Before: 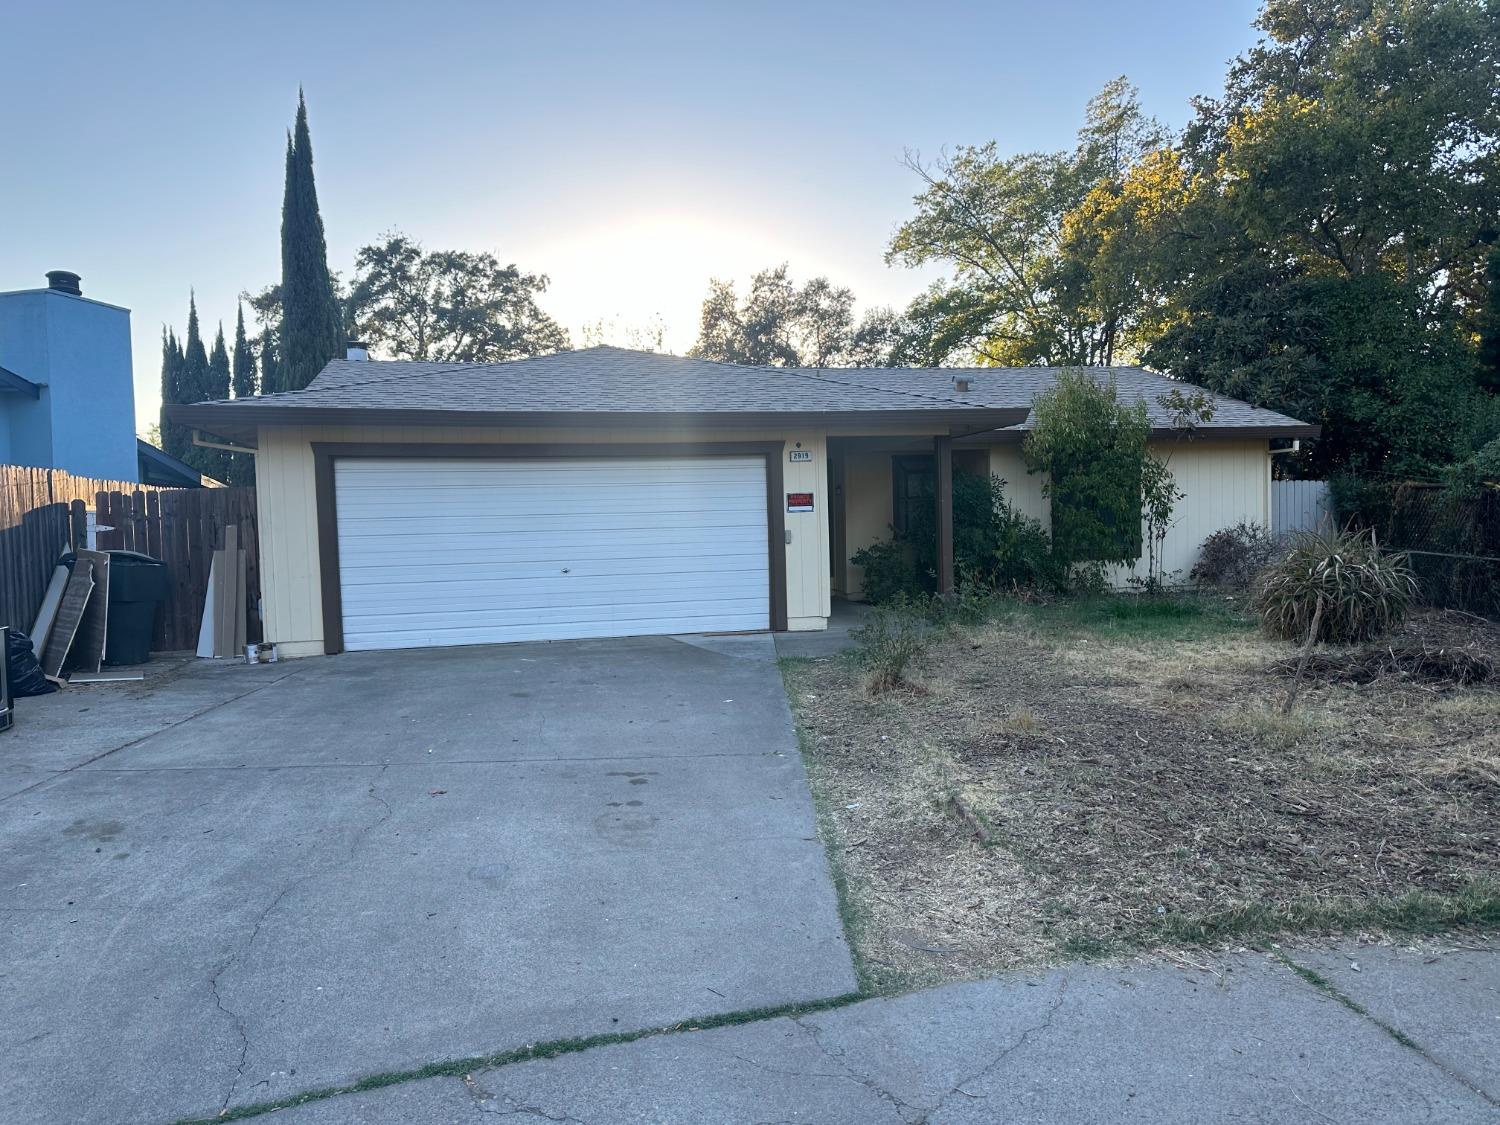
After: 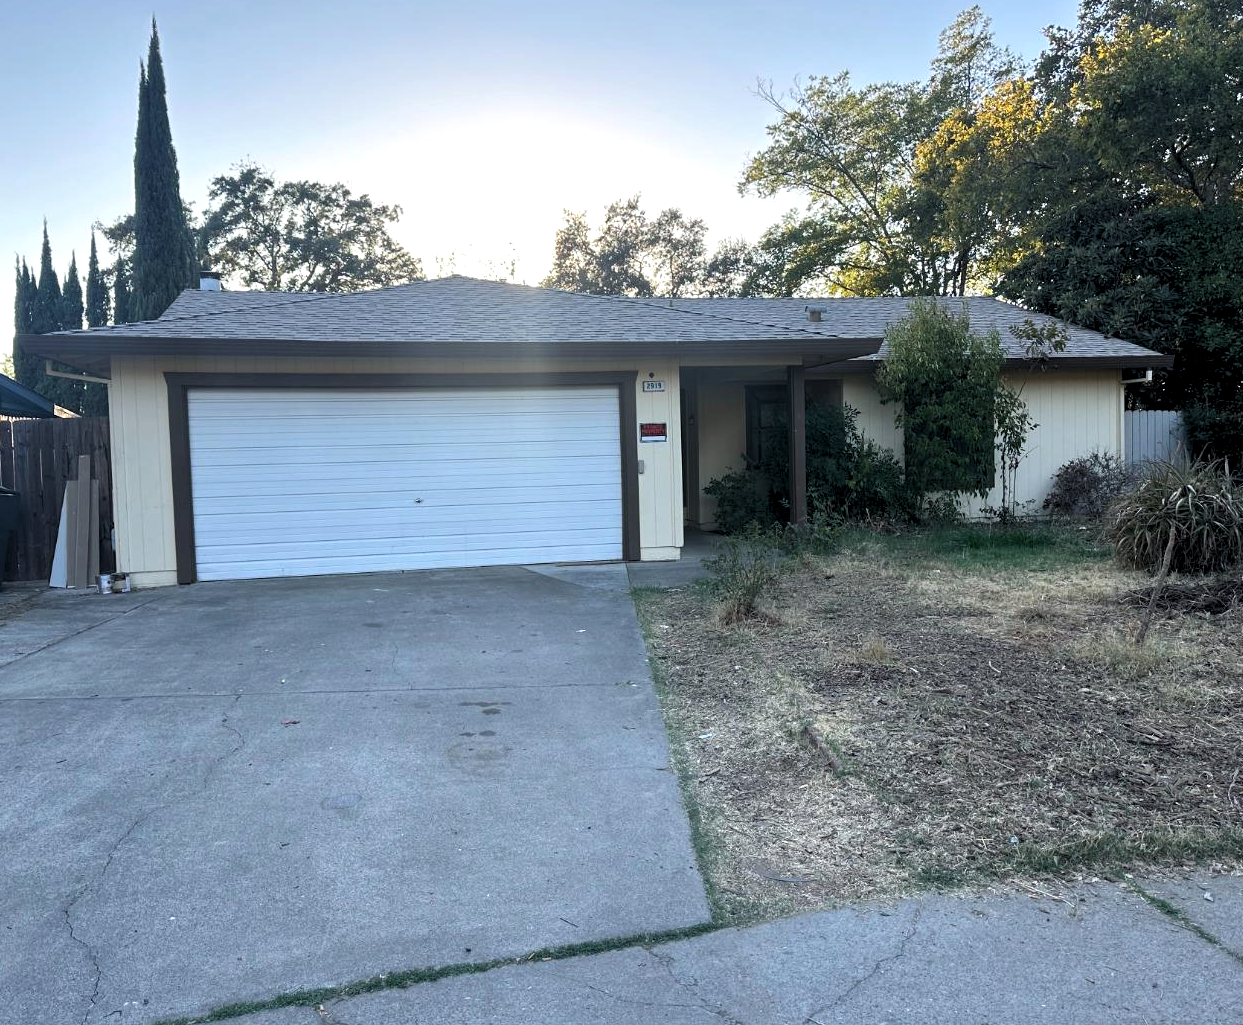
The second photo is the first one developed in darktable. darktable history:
levels: levels [0.062, 0.494, 0.925]
crop: left 9.837%, top 6.265%, right 7.243%, bottom 2.623%
